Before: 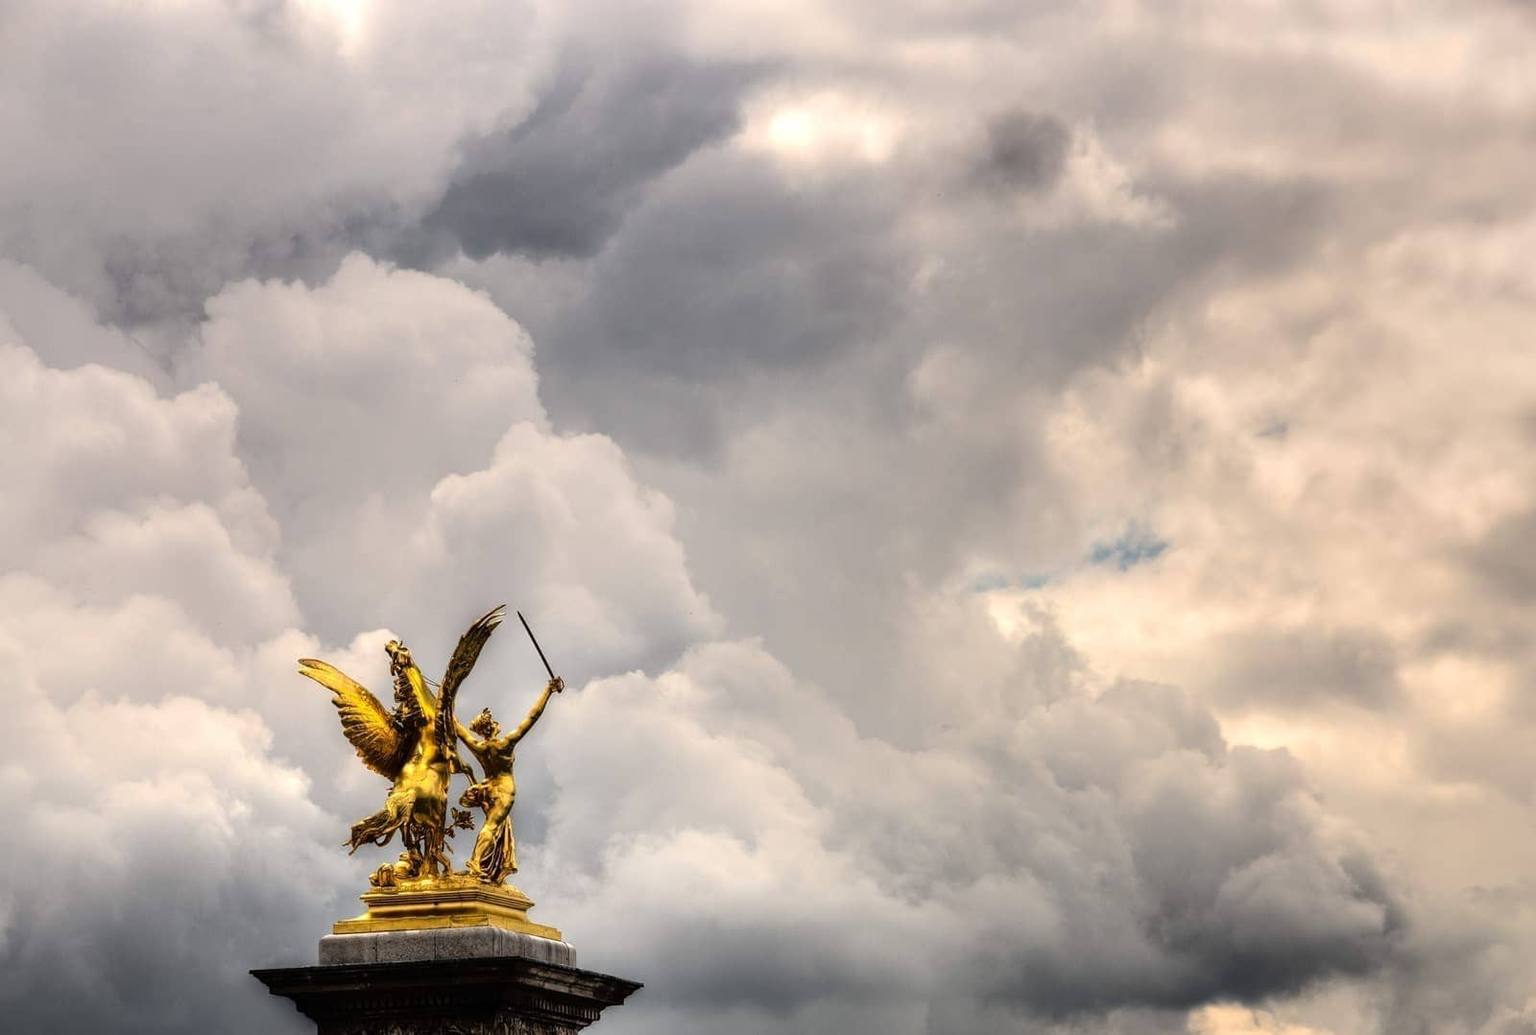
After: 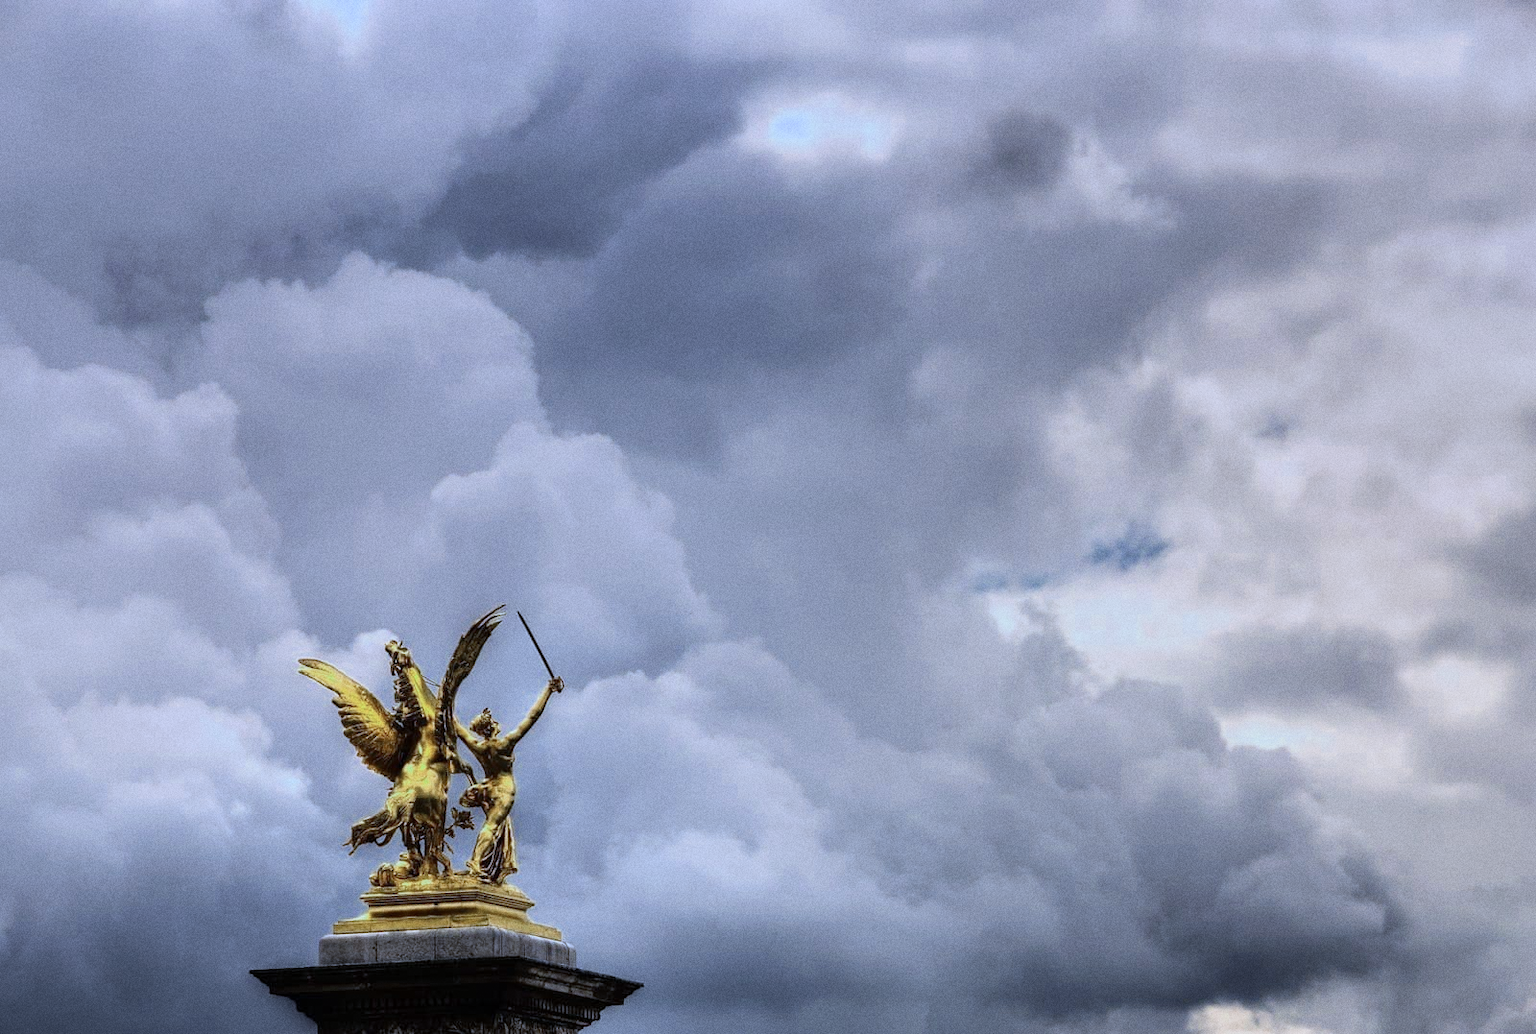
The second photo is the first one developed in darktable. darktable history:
color zones: curves: ch0 [(0, 0.5) (0.125, 0.4) (0.25, 0.5) (0.375, 0.4) (0.5, 0.4) (0.625, 0.35) (0.75, 0.35) (0.875, 0.5)]; ch1 [(0, 0.35) (0.125, 0.45) (0.25, 0.35) (0.375, 0.35) (0.5, 0.35) (0.625, 0.35) (0.75, 0.45) (0.875, 0.35)]; ch2 [(0, 0.6) (0.125, 0.5) (0.25, 0.5) (0.375, 0.6) (0.5, 0.6) (0.625, 0.5) (0.75, 0.5) (0.875, 0.5)]
grain: on, module defaults
white balance: red 0.871, blue 1.249
